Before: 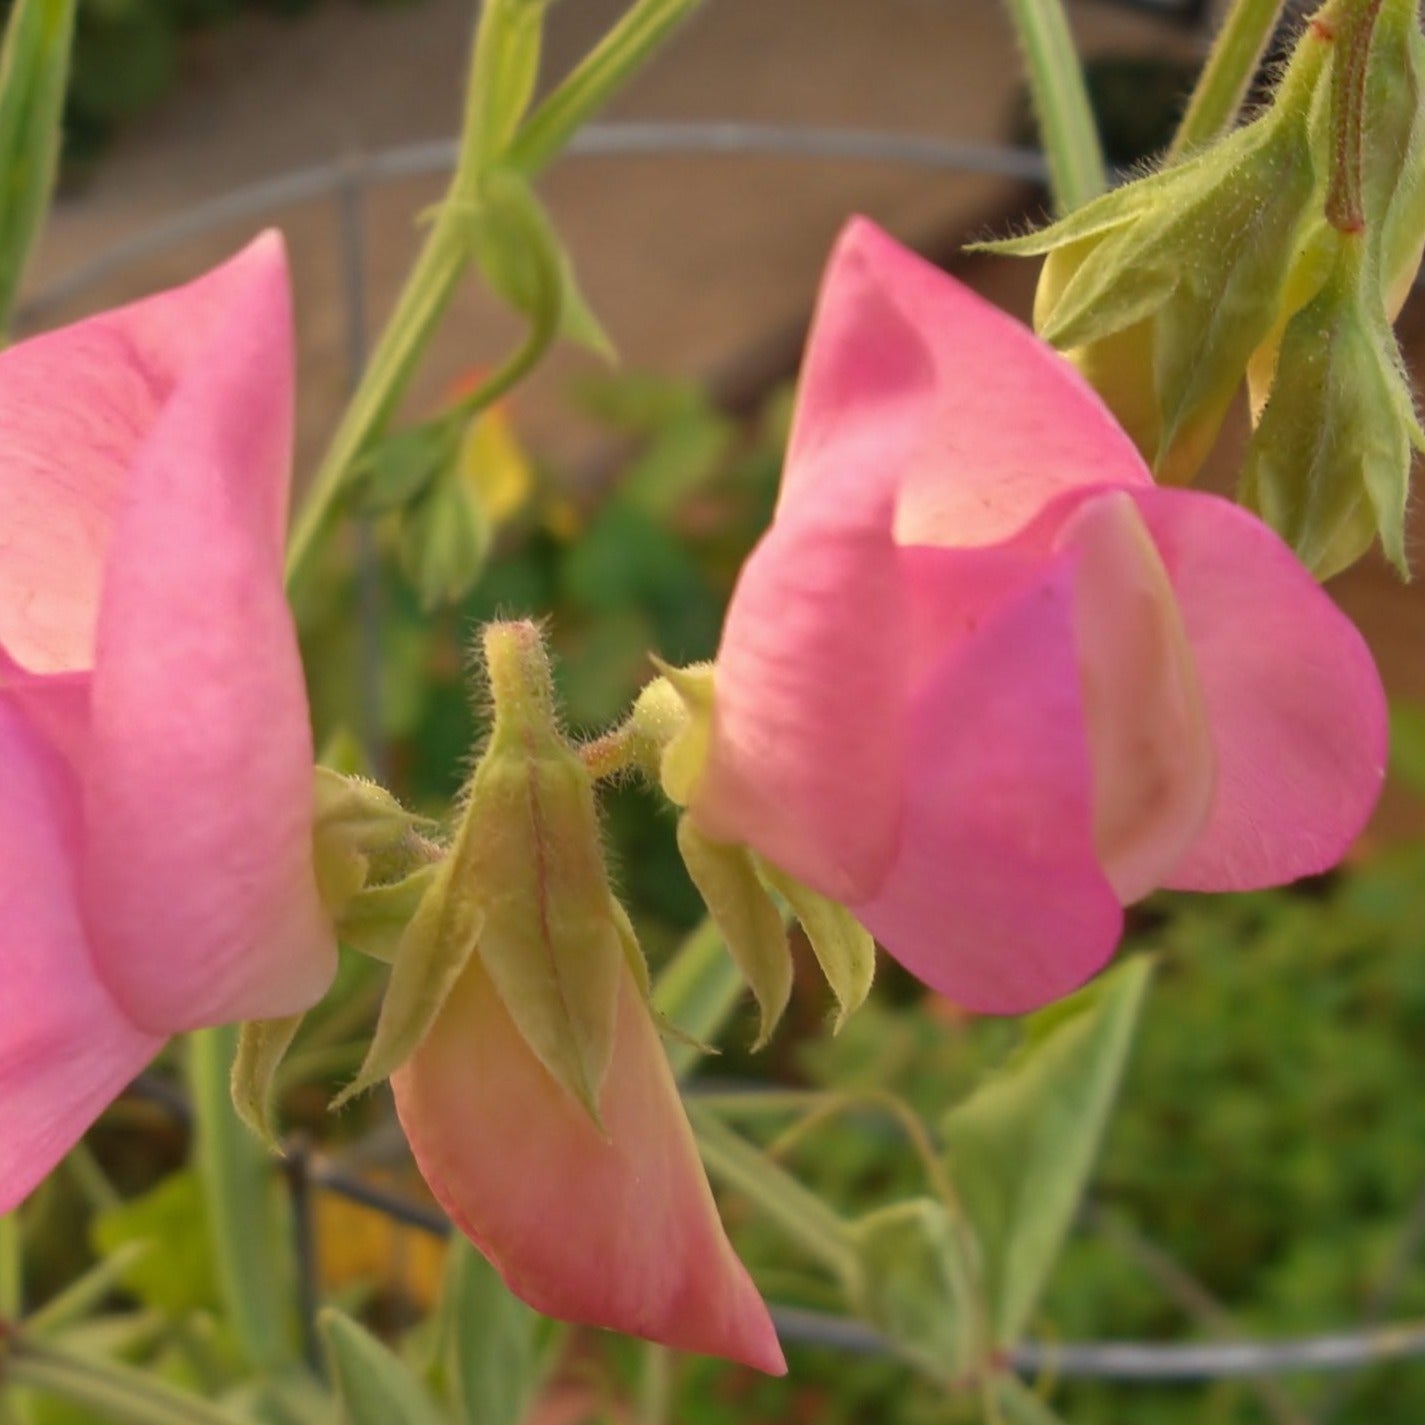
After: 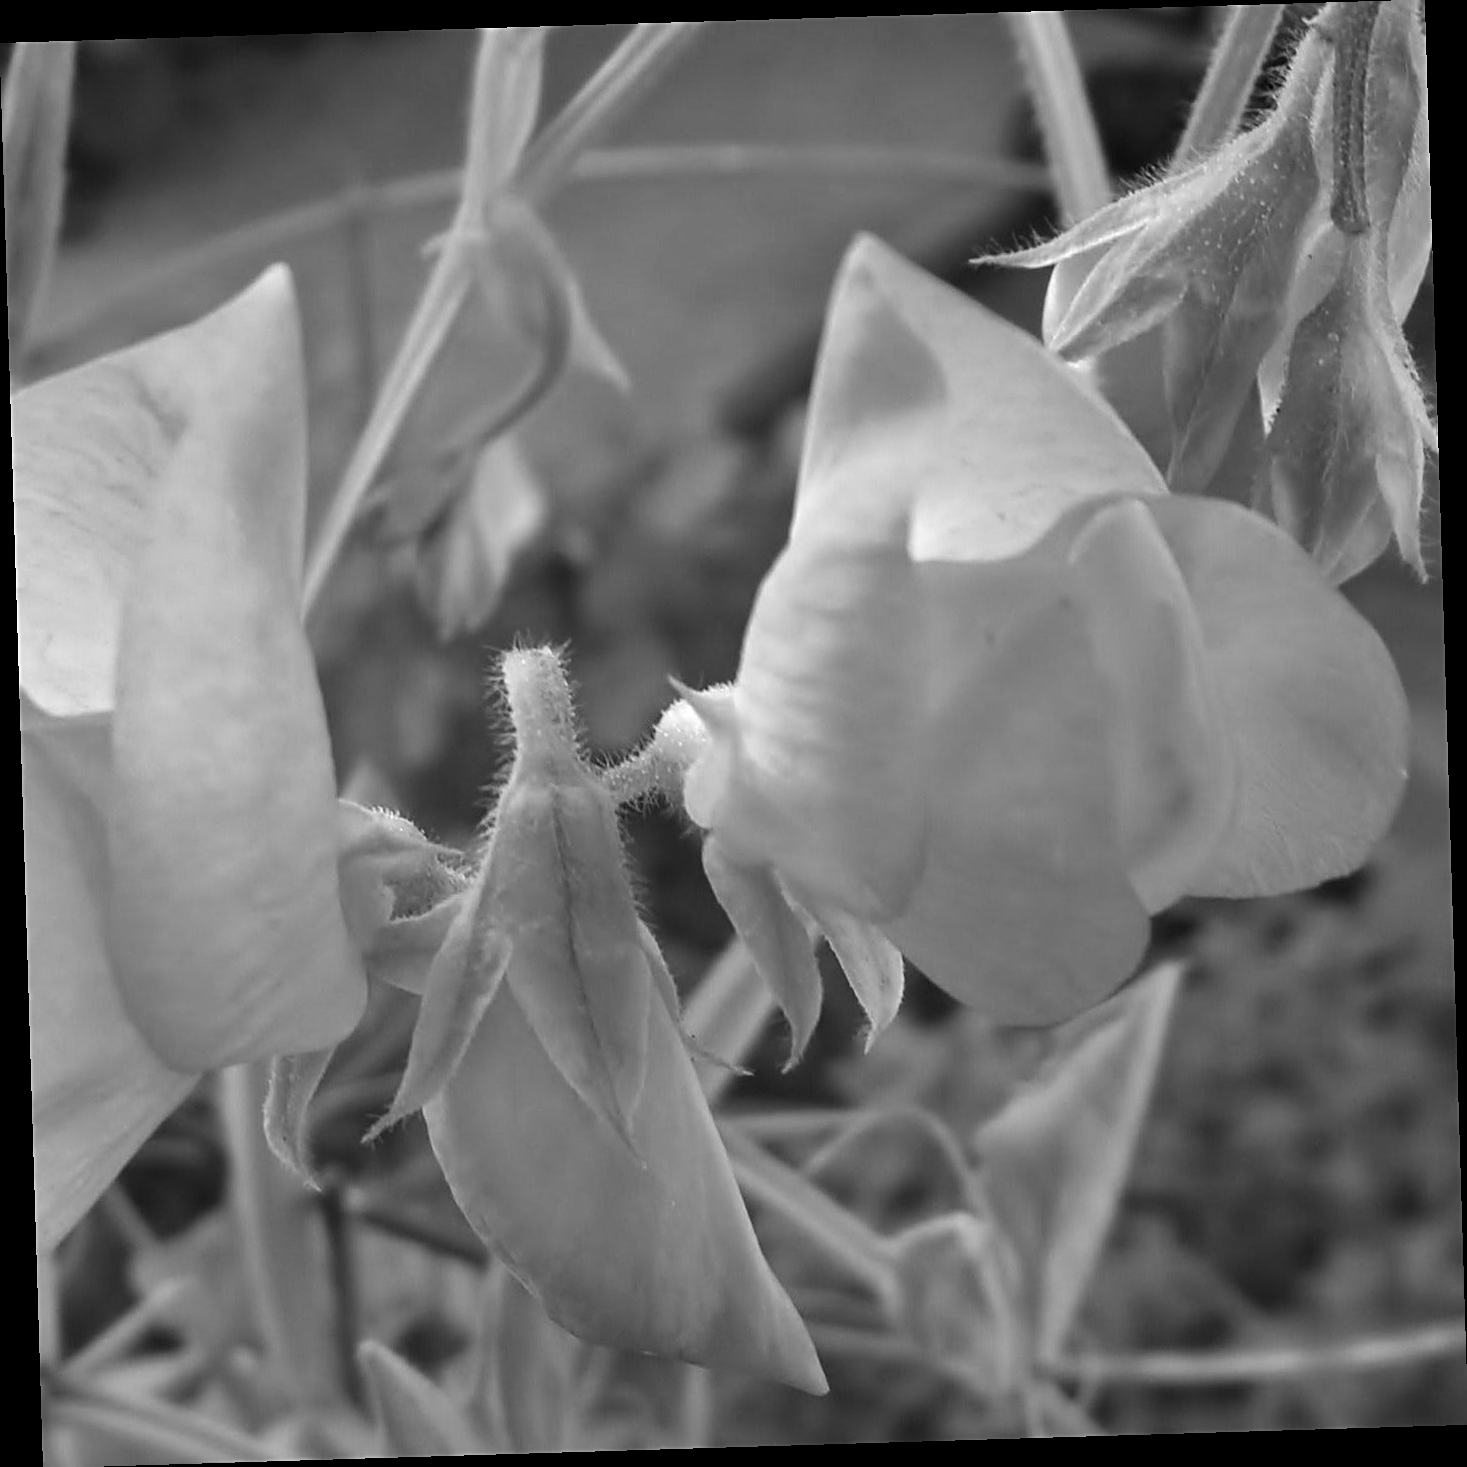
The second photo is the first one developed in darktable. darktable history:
monochrome: a 32, b 64, size 2.3
sharpen: on, module defaults
color balance rgb: perceptual saturation grading › global saturation 34.05%, global vibrance 5.56%
white balance: red 1.004, blue 1.024
rotate and perspective: rotation -1.75°, automatic cropping off
tone equalizer: -8 EV -0.417 EV, -7 EV -0.389 EV, -6 EV -0.333 EV, -5 EV -0.222 EV, -3 EV 0.222 EV, -2 EV 0.333 EV, -1 EV 0.389 EV, +0 EV 0.417 EV, edges refinement/feathering 500, mask exposure compensation -1.57 EV, preserve details no
